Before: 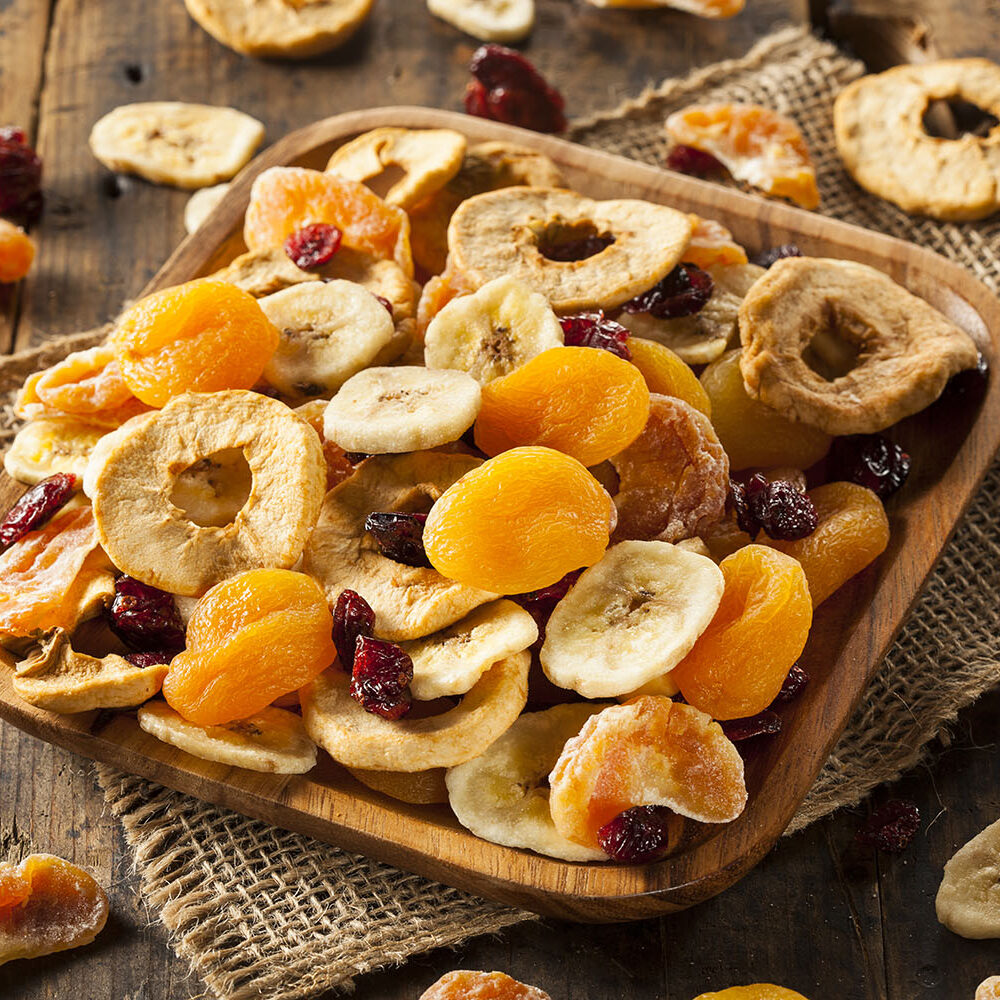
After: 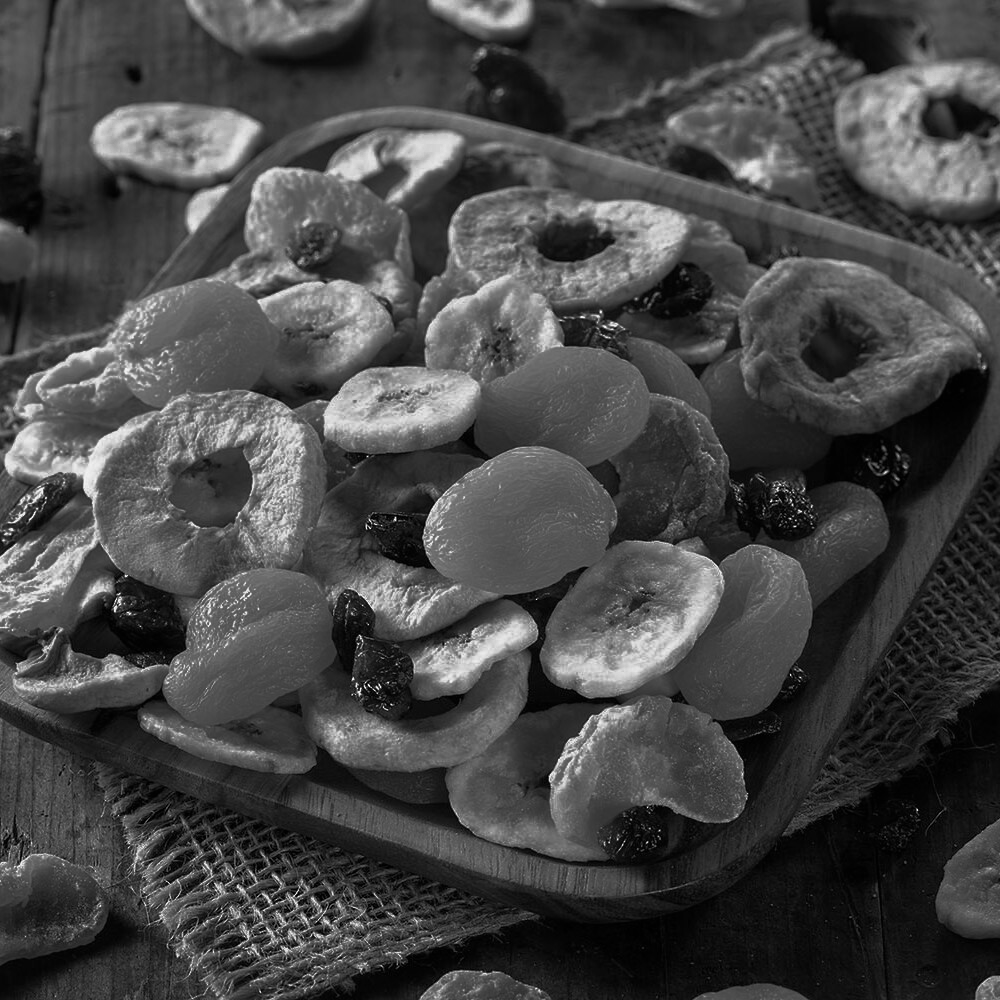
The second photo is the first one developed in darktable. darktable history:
color zones: curves: ch2 [(0, 0.5) (0.143, 0.5) (0.286, 0.489) (0.415, 0.421) (0.571, 0.5) (0.714, 0.5) (0.857, 0.5) (1, 0.5)]
base curve: curves: ch0 [(0, 0) (0.564, 0.291) (0.802, 0.731) (1, 1)]
color calibration: output gray [0.21, 0.42, 0.37, 0], gray › normalize channels true, illuminant same as pipeline (D50), adaptation XYZ, x 0.346, y 0.359, gamut compression 0
